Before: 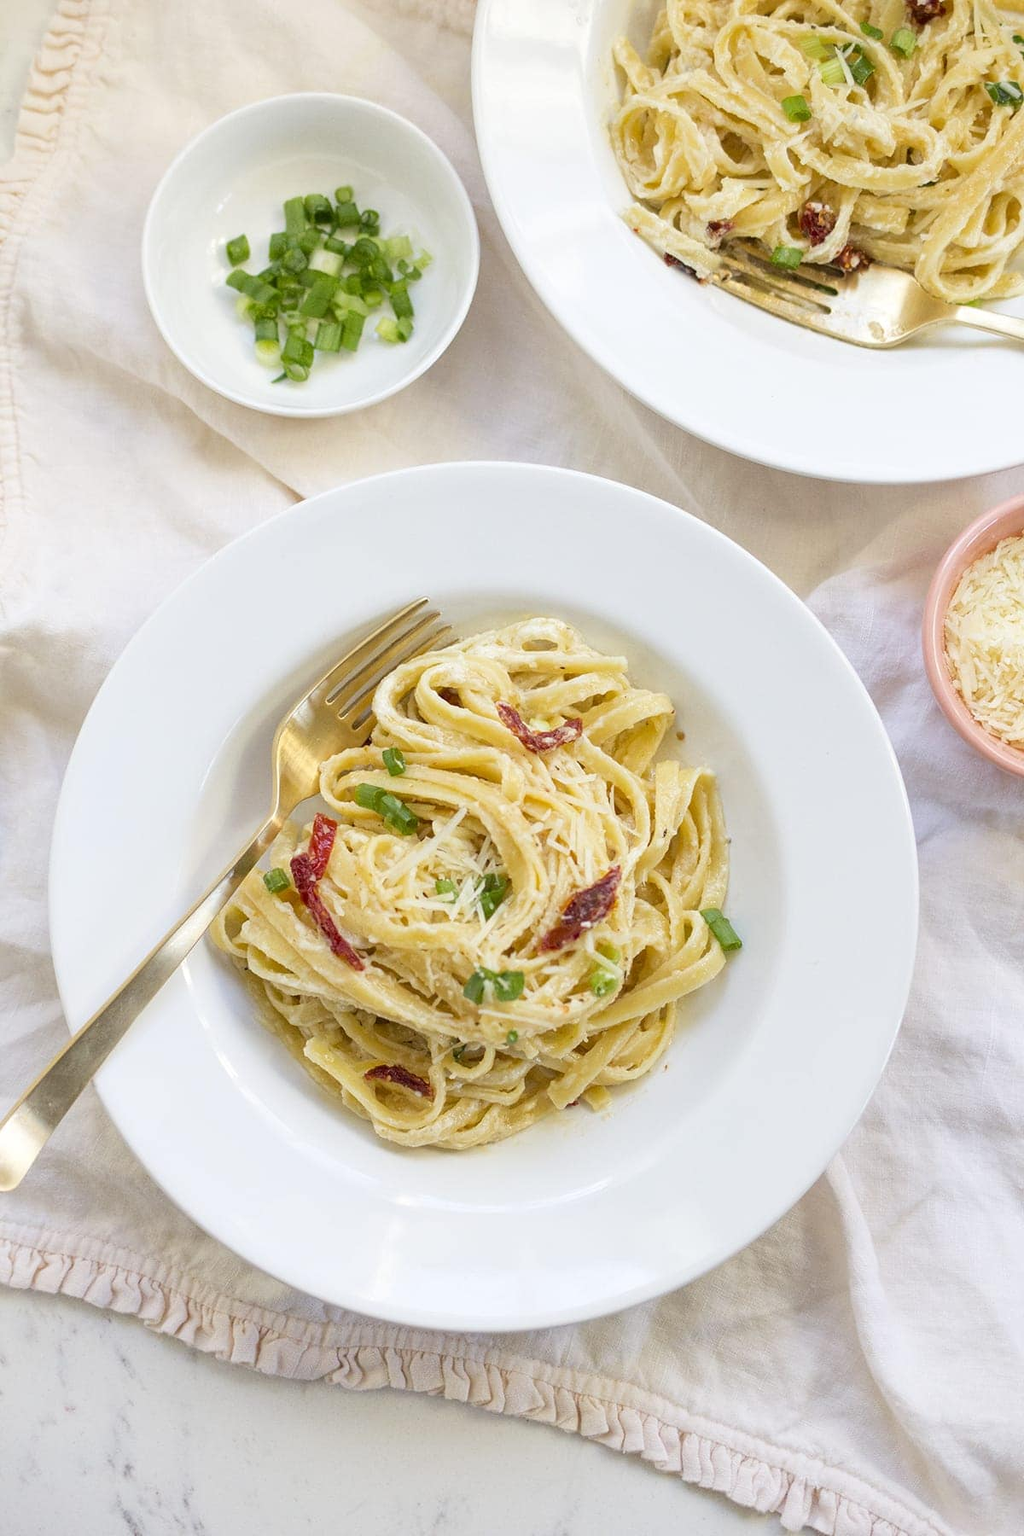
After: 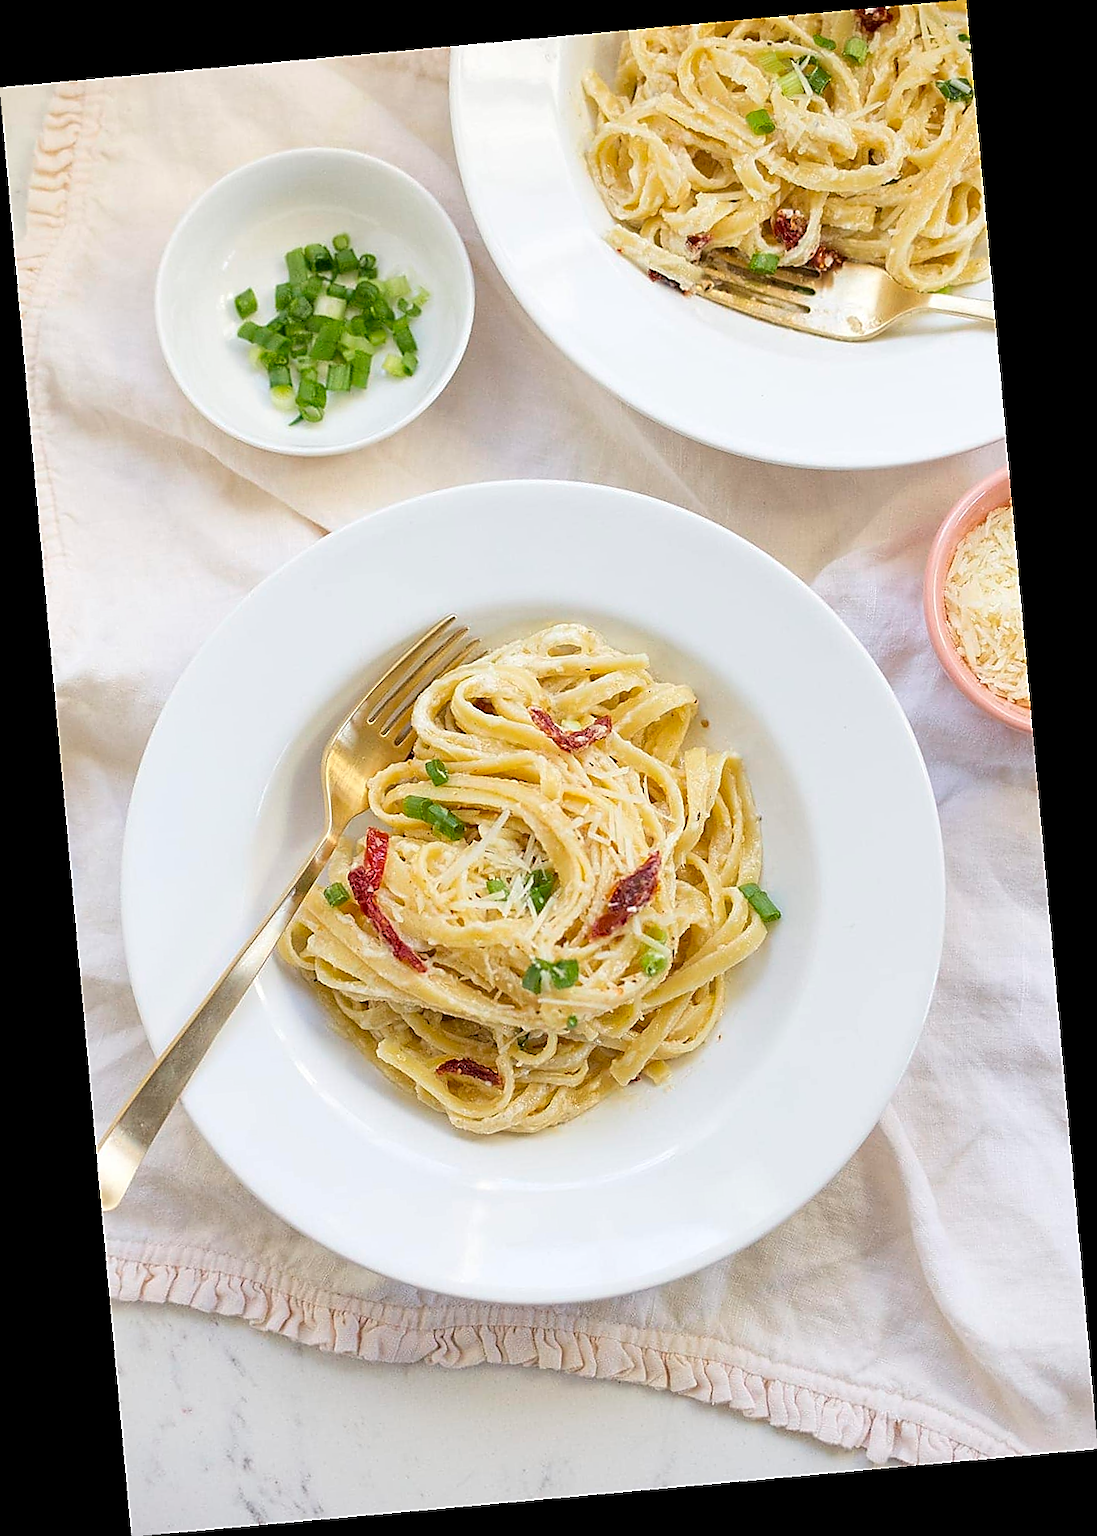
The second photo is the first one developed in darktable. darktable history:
sharpen: radius 1.4, amount 1.25, threshold 0.7
rotate and perspective: rotation -5.2°, automatic cropping off
